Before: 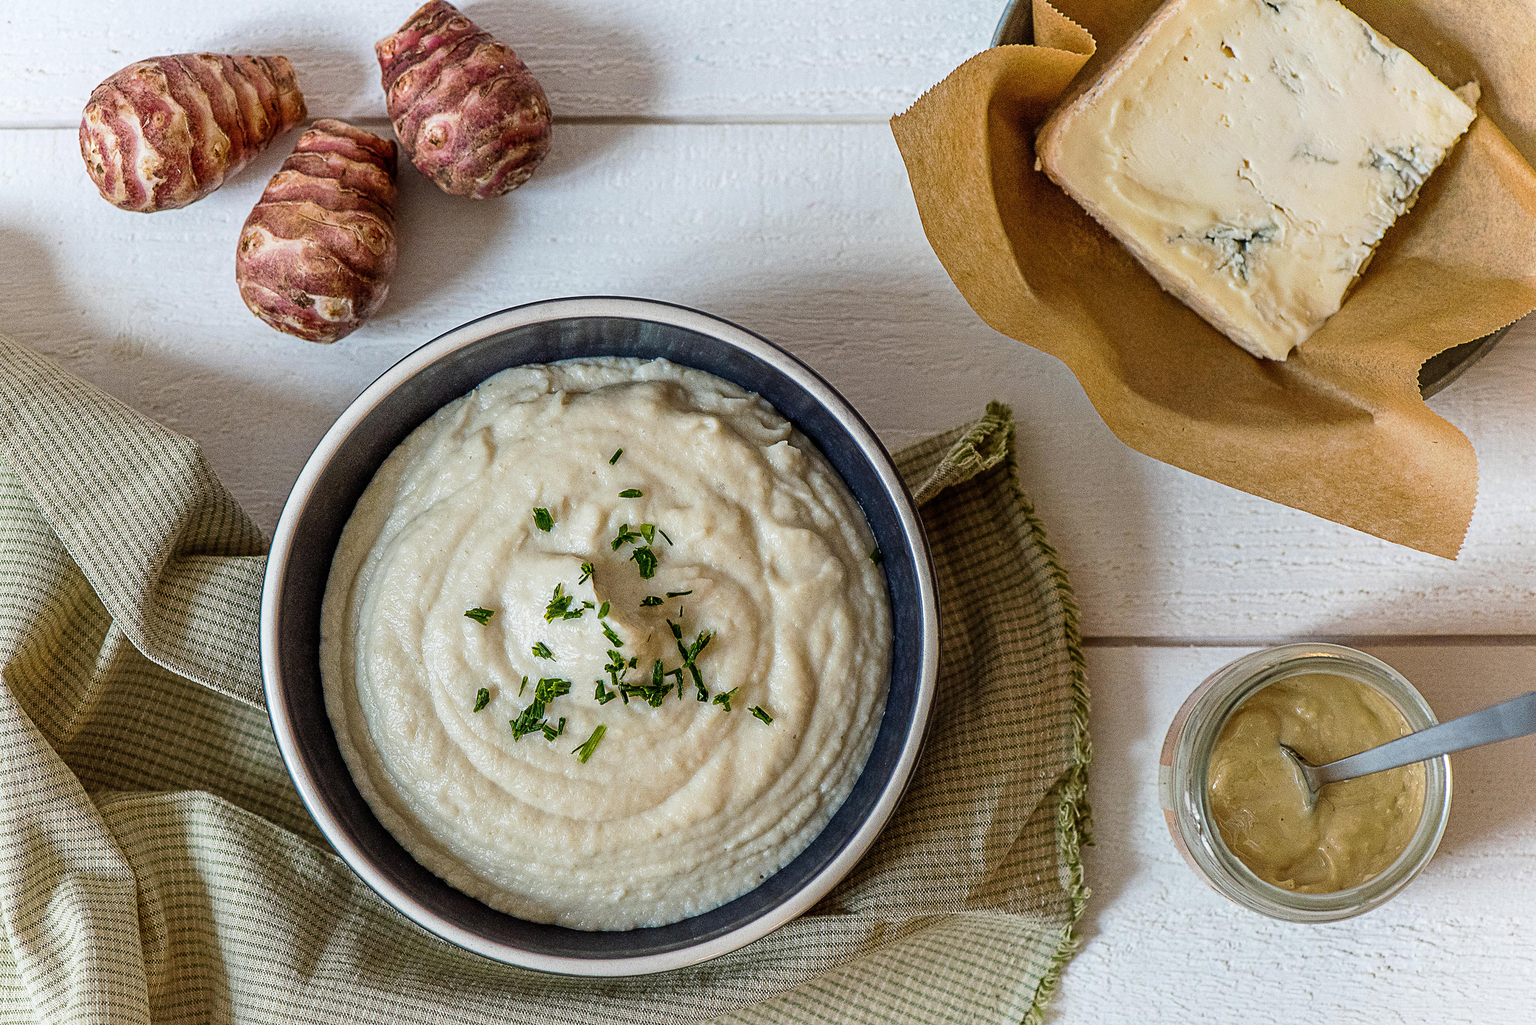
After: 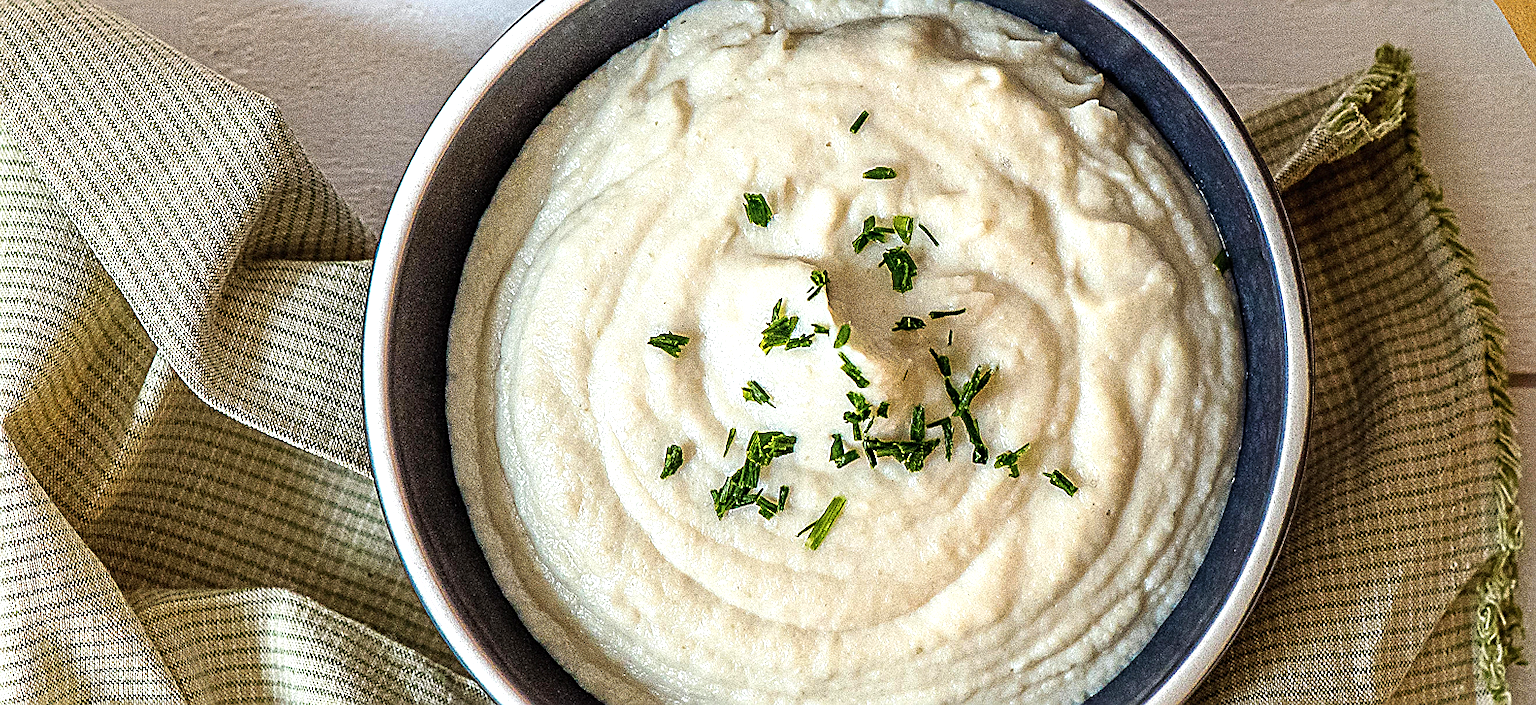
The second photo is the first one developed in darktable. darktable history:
crop: top 36.069%, right 28.295%, bottom 14.555%
sharpen: on, module defaults
exposure: black level correction 0, exposure 0.703 EV, compensate highlight preservation false
